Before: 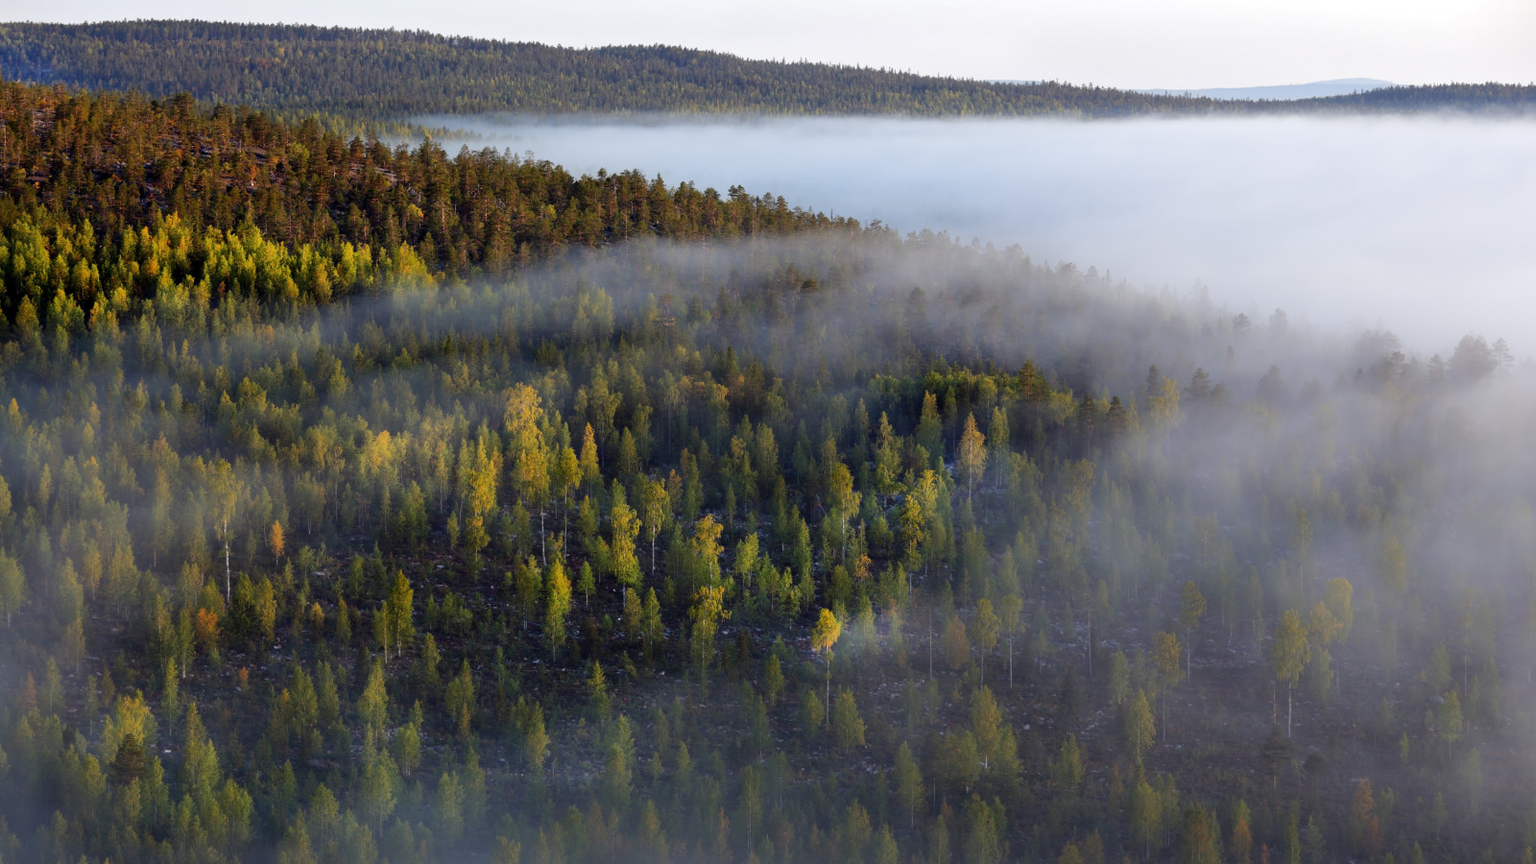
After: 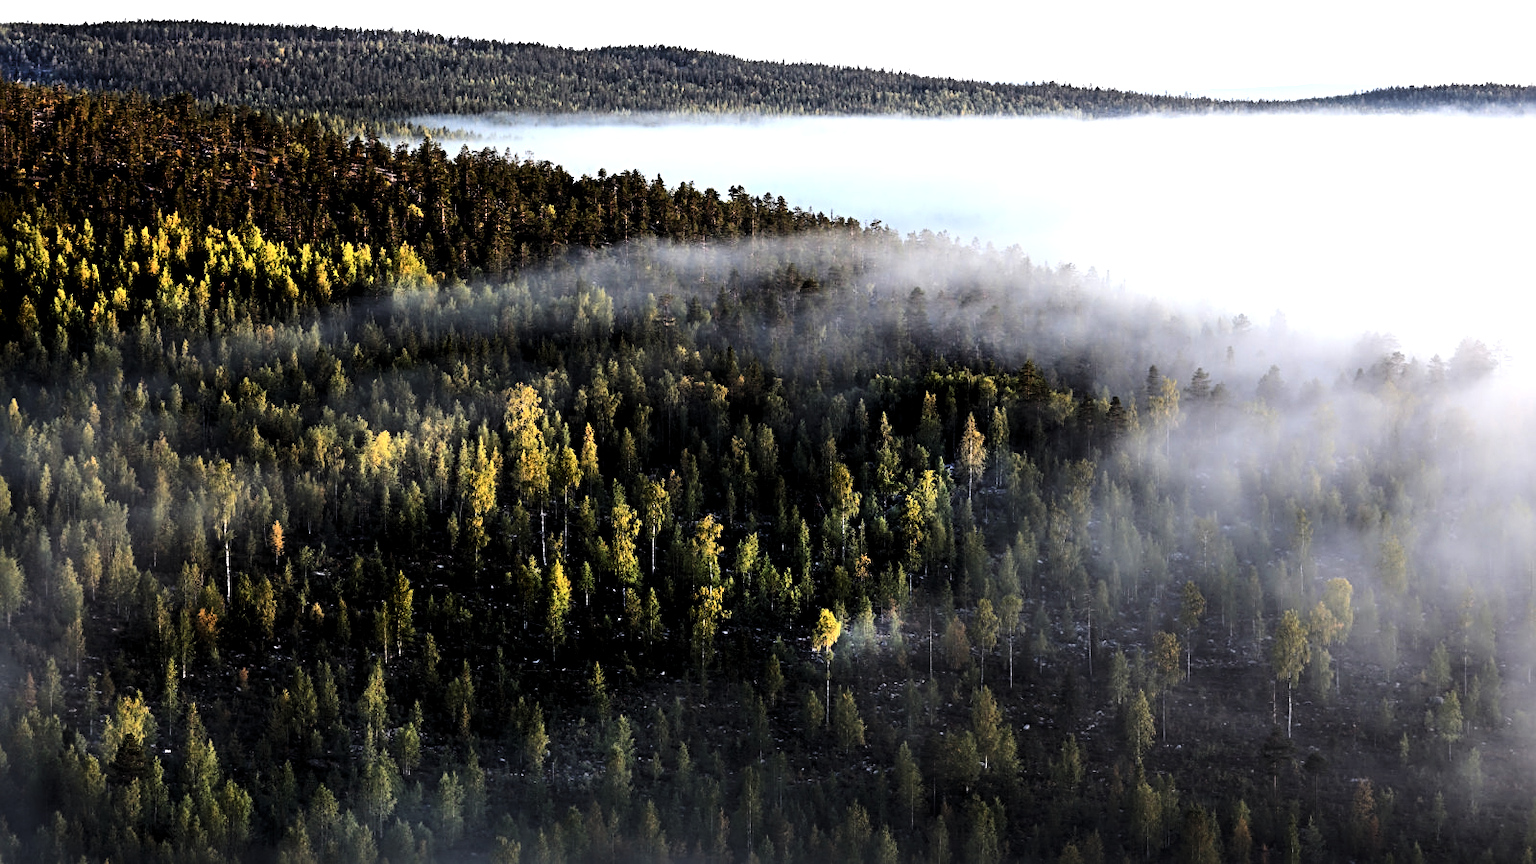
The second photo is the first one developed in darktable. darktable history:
sharpen: radius 4
contrast brightness saturation: contrast 0.28
levels: levels [0.101, 0.578, 0.953]
exposure: exposure 0.6 EV, compensate highlight preservation false
